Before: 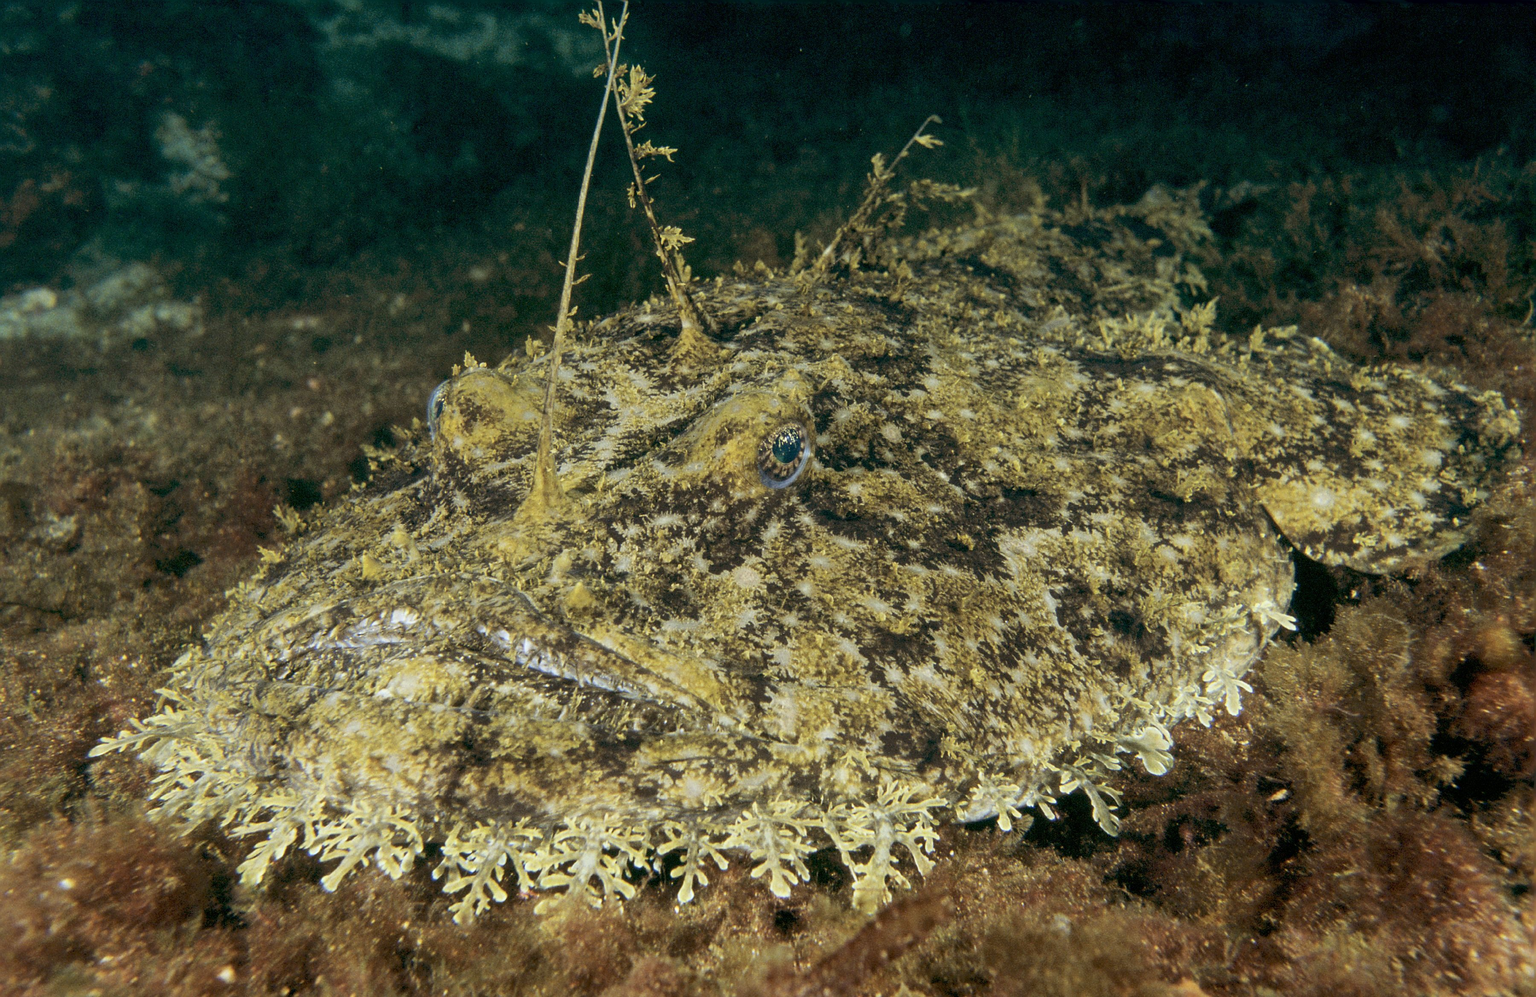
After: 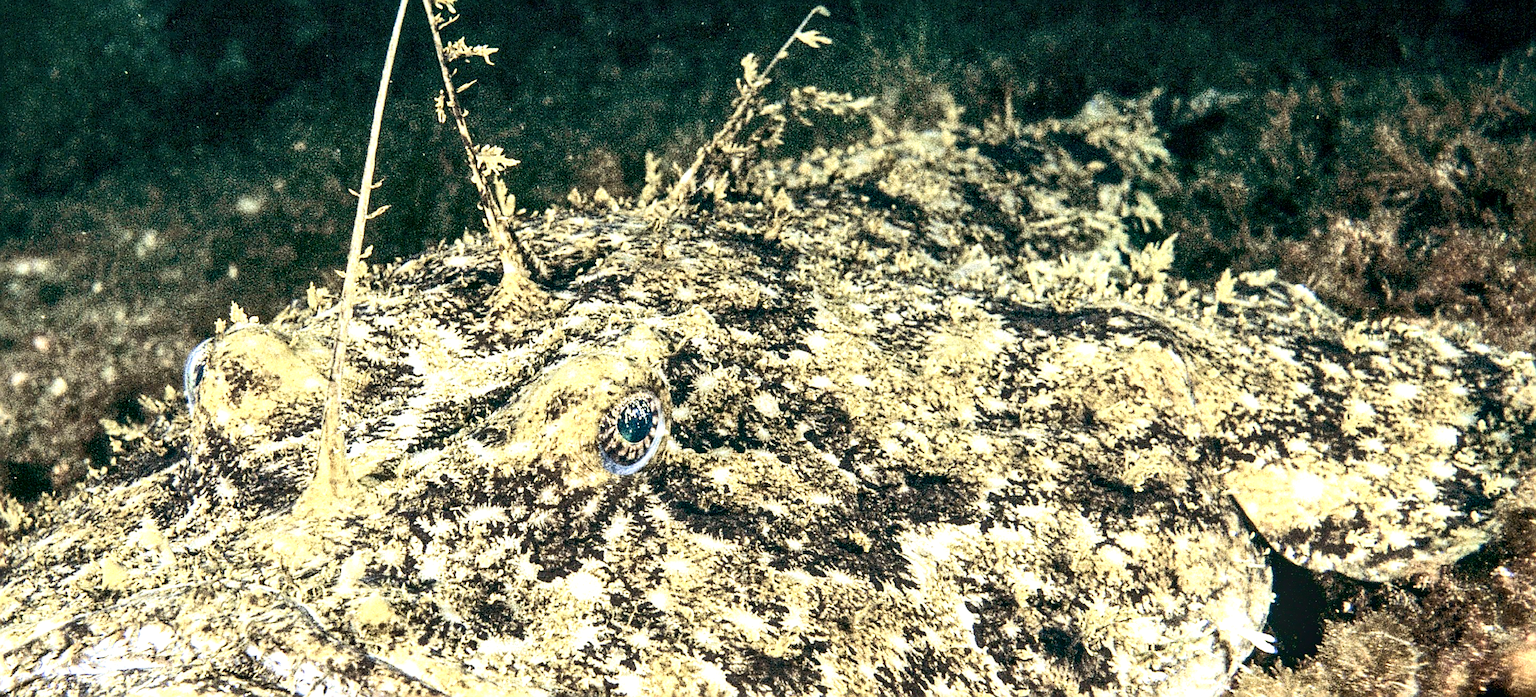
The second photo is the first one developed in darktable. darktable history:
contrast equalizer: octaves 7, y [[0.528, 0.548, 0.563, 0.562, 0.546, 0.526], [0.55 ×6], [0 ×6], [0 ×6], [0 ×6]]
velvia: on, module defaults
exposure: black level correction 0, exposure 1.2 EV, compensate highlight preservation false
crop: left 18.295%, top 11.11%, right 2.008%, bottom 33.171%
sharpen: radius 2.561, amount 0.636
local contrast: on, module defaults
contrast brightness saturation: contrast 0.252, saturation -0.322
tone equalizer: -8 EV -0.431 EV, -7 EV -0.376 EV, -6 EV -0.336 EV, -5 EV -0.26 EV, -3 EV 0.241 EV, -2 EV 0.315 EV, -1 EV 0.393 EV, +0 EV 0.433 EV, luminance estimator HSV value / RGB max
